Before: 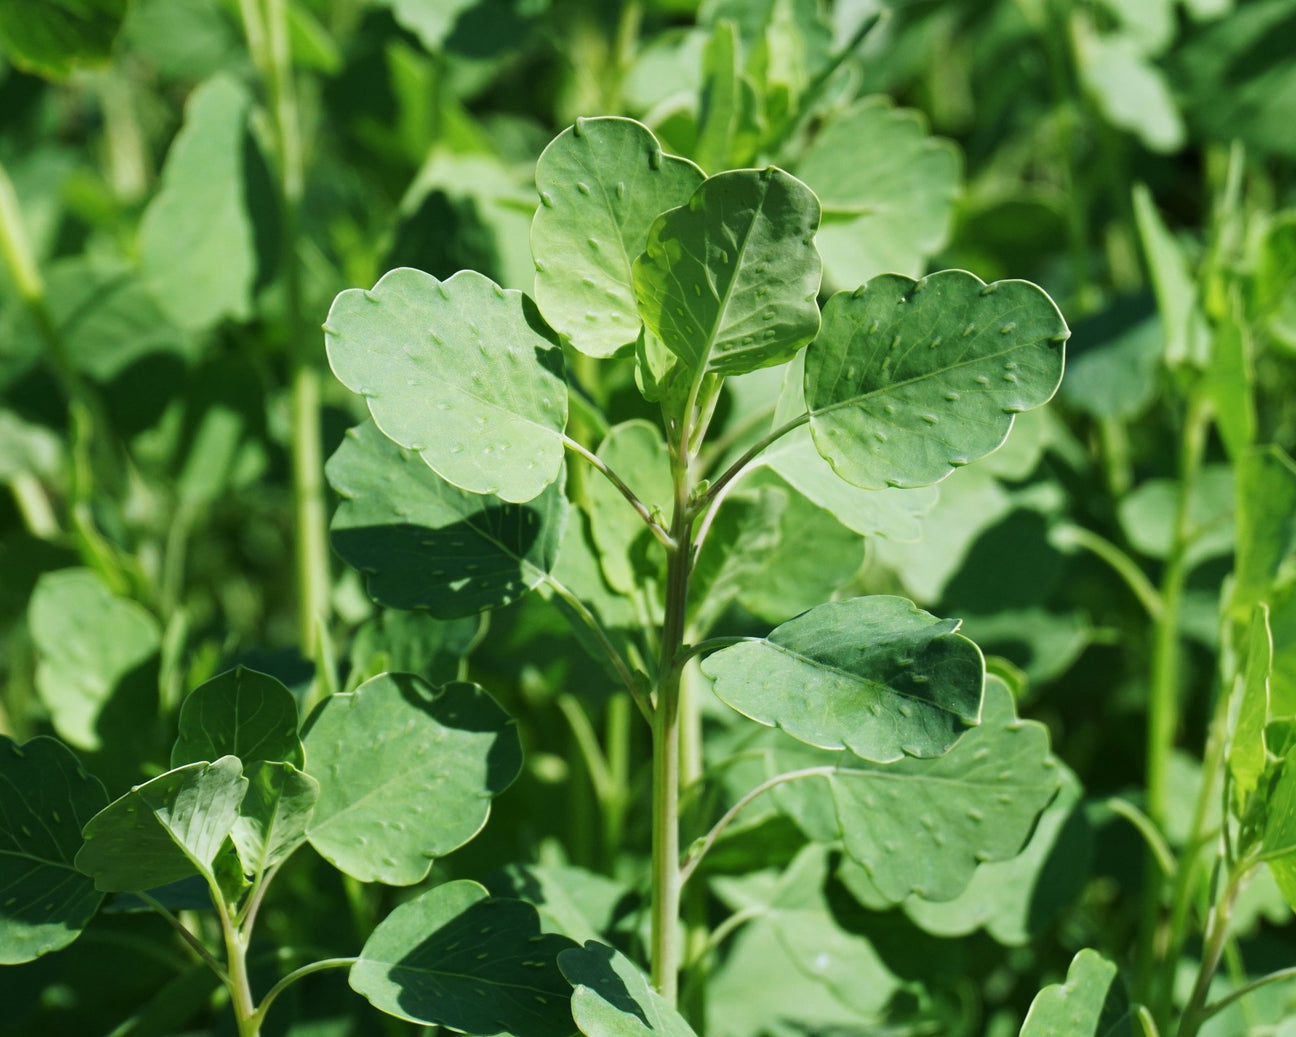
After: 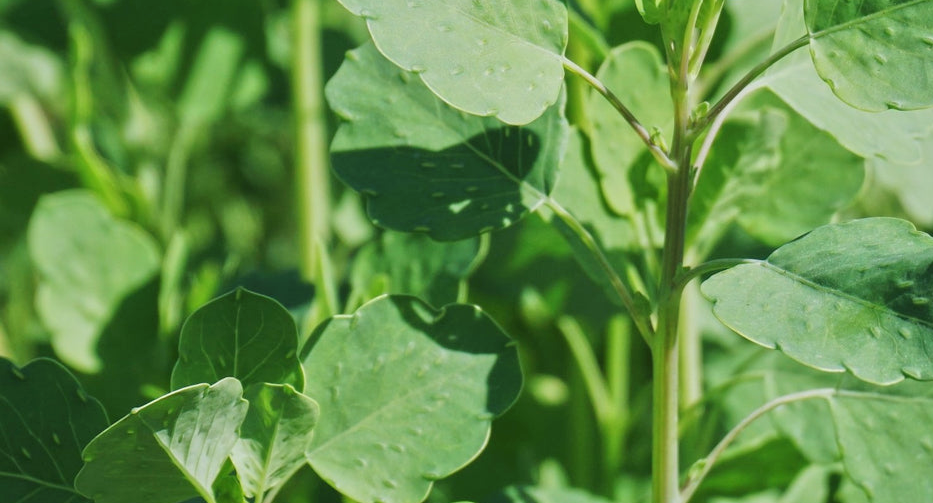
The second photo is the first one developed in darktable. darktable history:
crop: top 36.498%, right 27.964%, bottom 14.995%
exposure: black level correction -0.002, exposure 0.708 EV, compensate exposure bias true, compensate highlight preservation false
tone equalizer: -8 EV -0.002 EV, -7 EV 0.005 EV, -6 EV -0.008 EV, -5 EV 0.007 EV, -4 EV -0.042 EV, -3 EV -0.233 EV, -2 EV -0.662 EV, -1 EV -0.983 EV, +0 EV -0.969 EV, smoothing diameter 2%, edges refinement/feathering 20, mask exposure compensation -1.57 EV, filter diffusion 5
